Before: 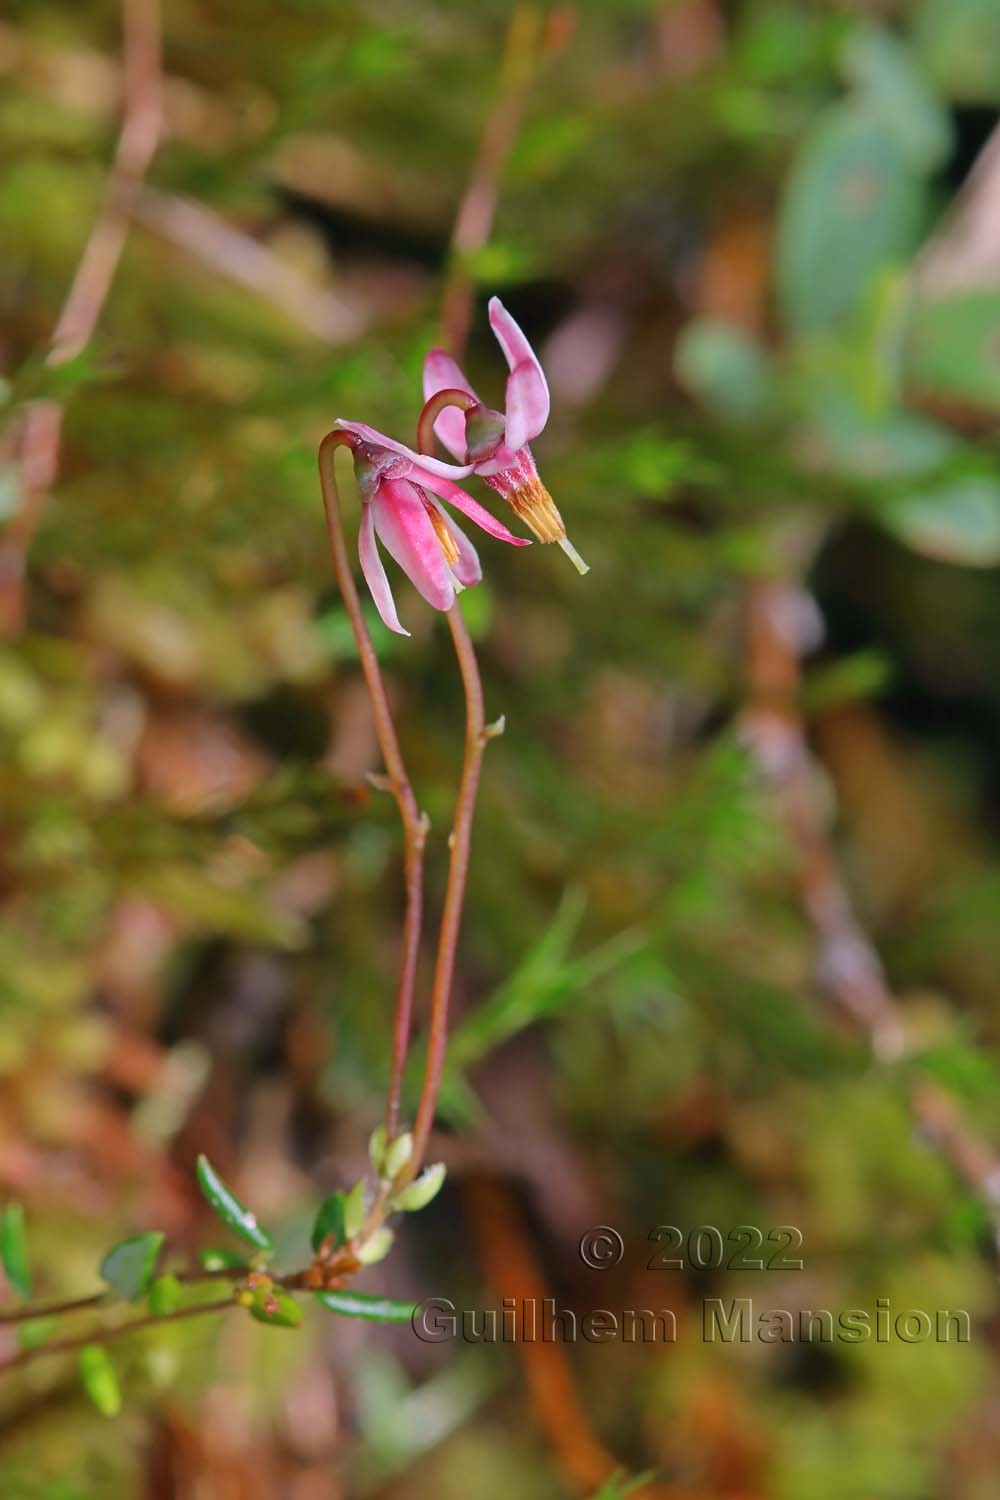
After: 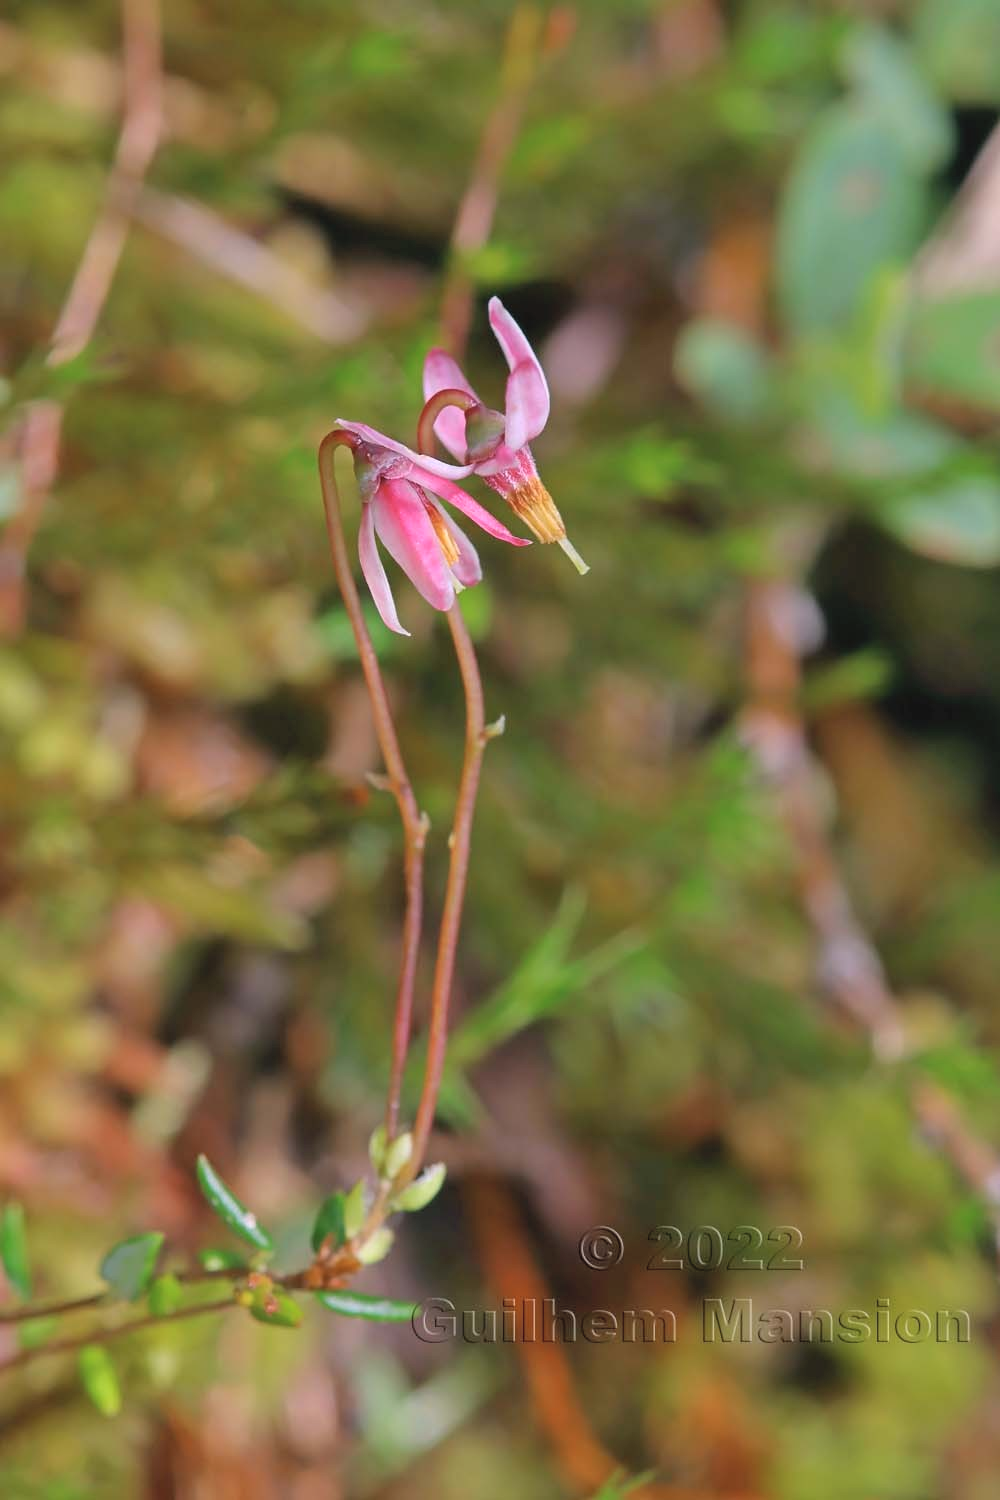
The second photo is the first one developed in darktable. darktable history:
contrast brightness saturation: brightness 0.141
base curve: curves: ch0 [(0, 0) (0.303, 0.277) (1, 1)]
